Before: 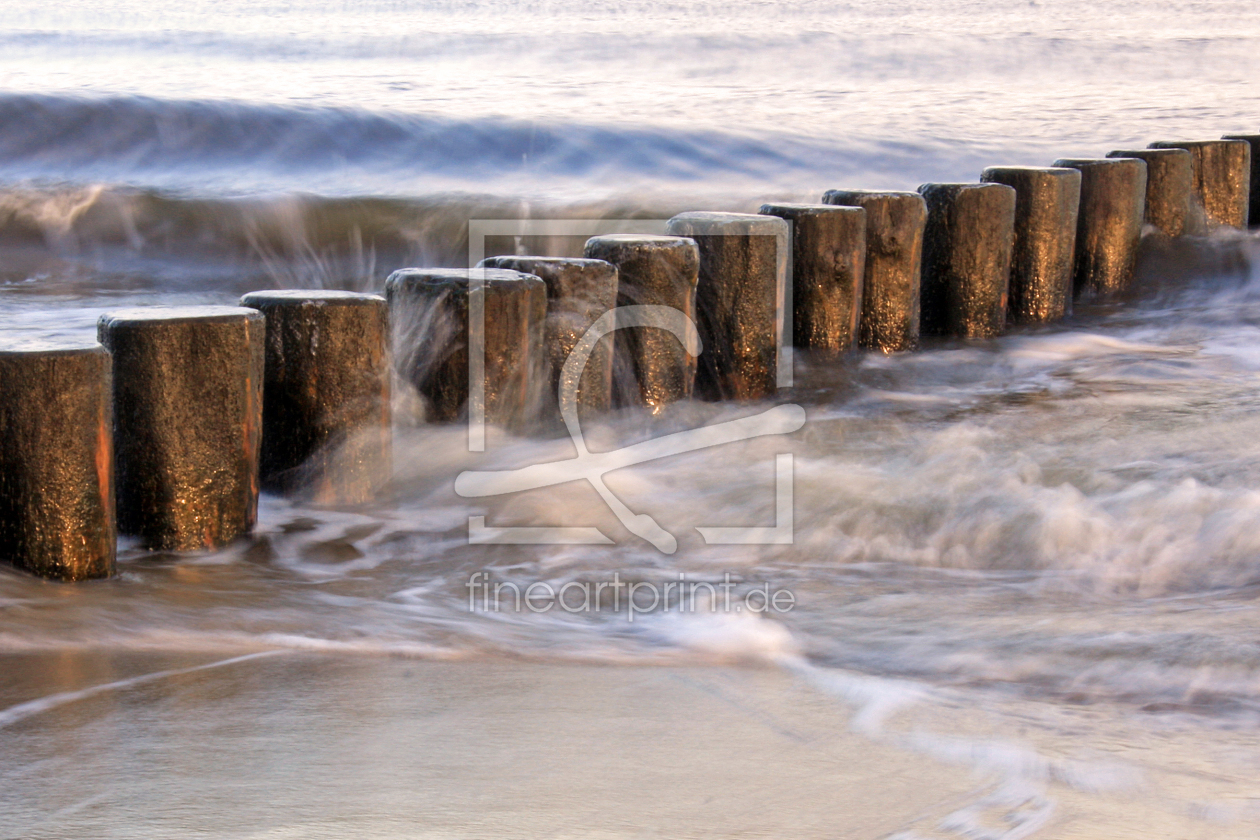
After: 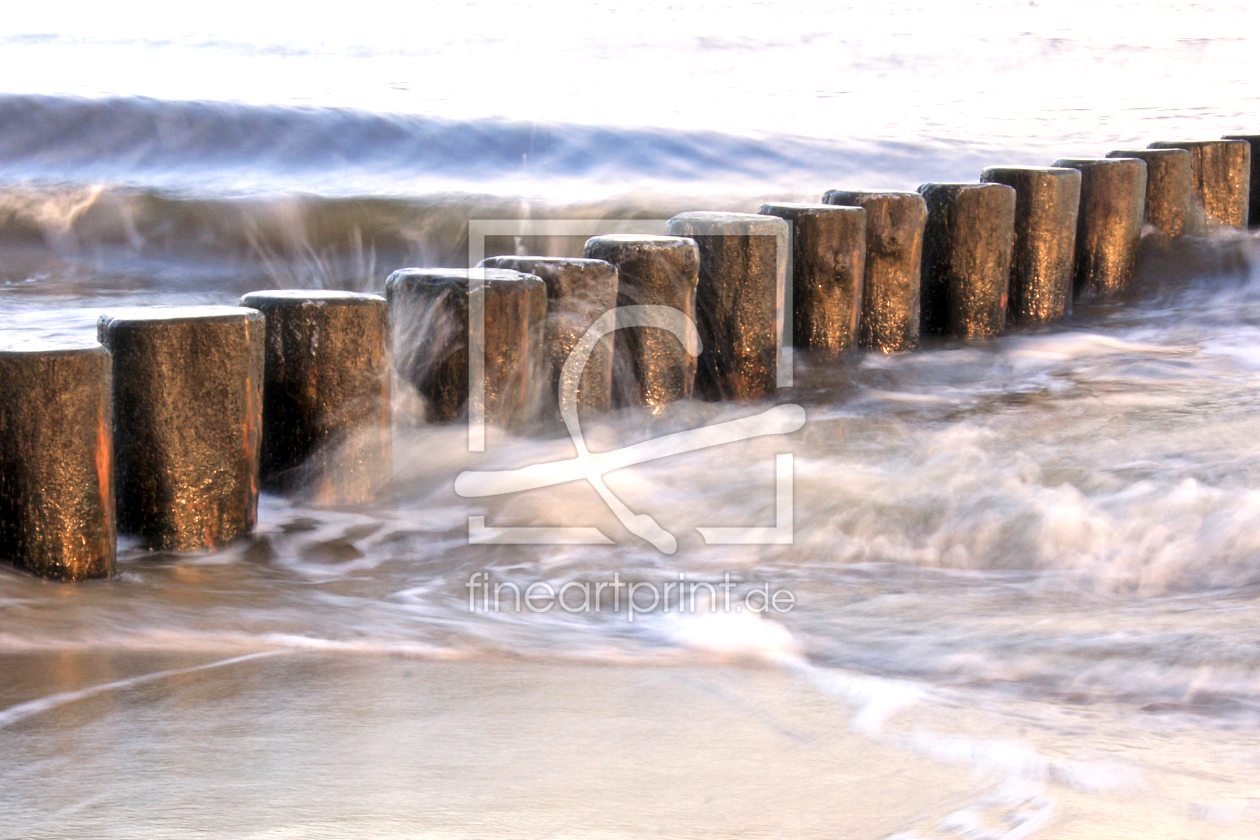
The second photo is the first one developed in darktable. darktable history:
exposure: black level correction 0.001, exposure 0.498 EV, compensate exposure bias true, compensate highlight preservation false
haze removal: strength -0.095, compatibility mode true, adaptive false
